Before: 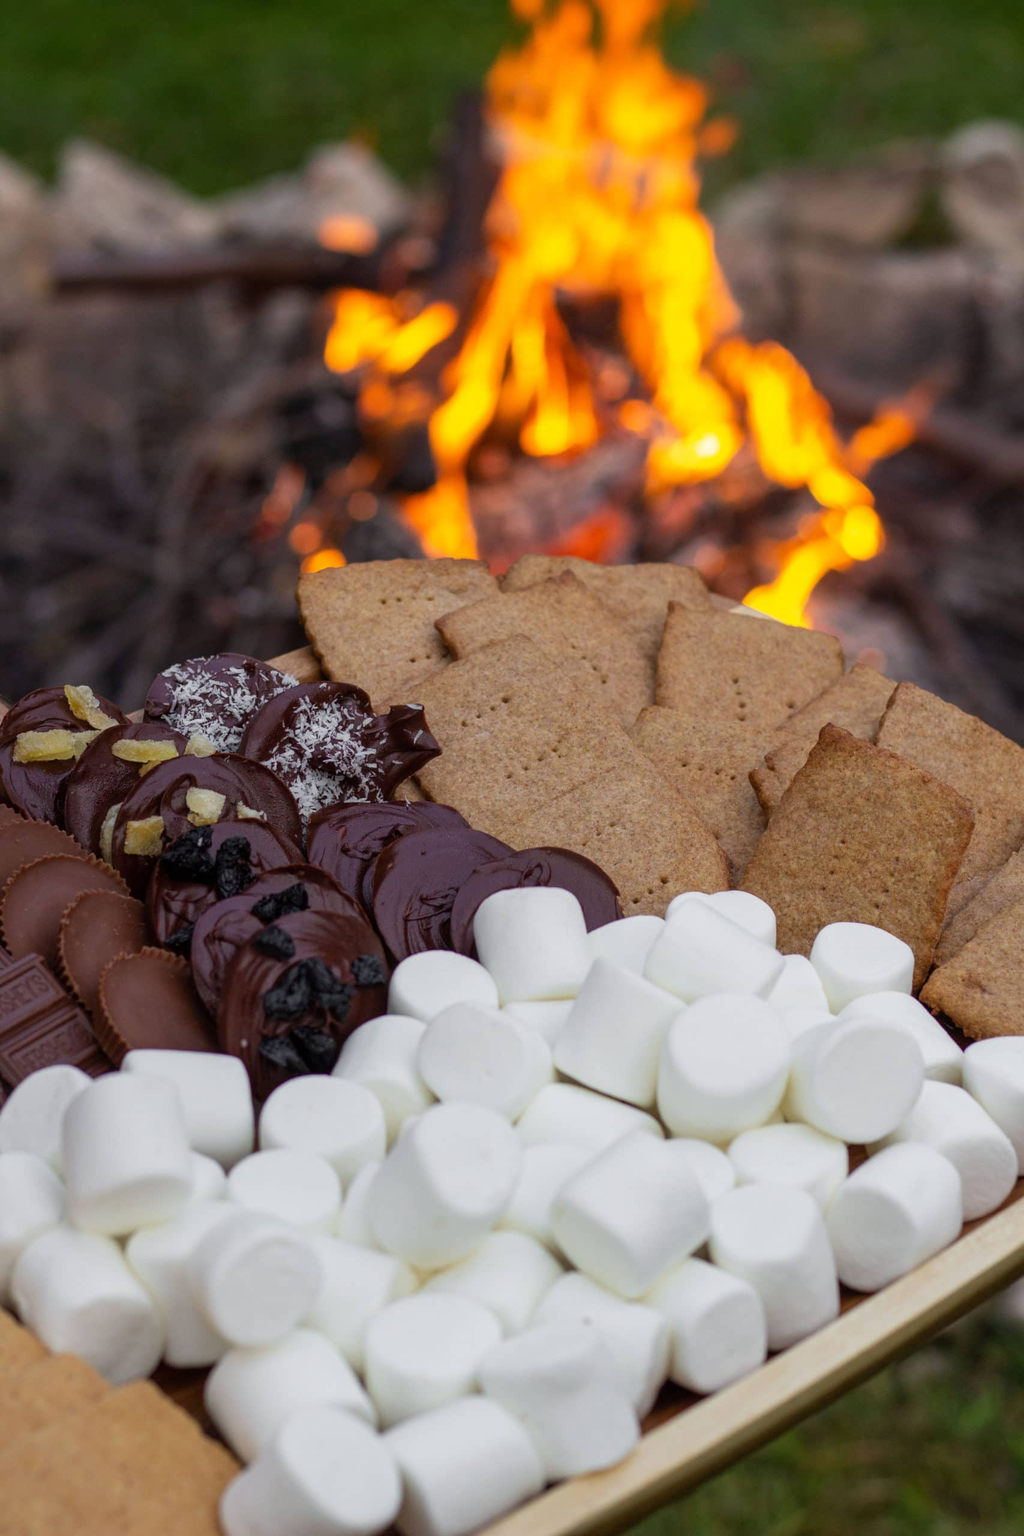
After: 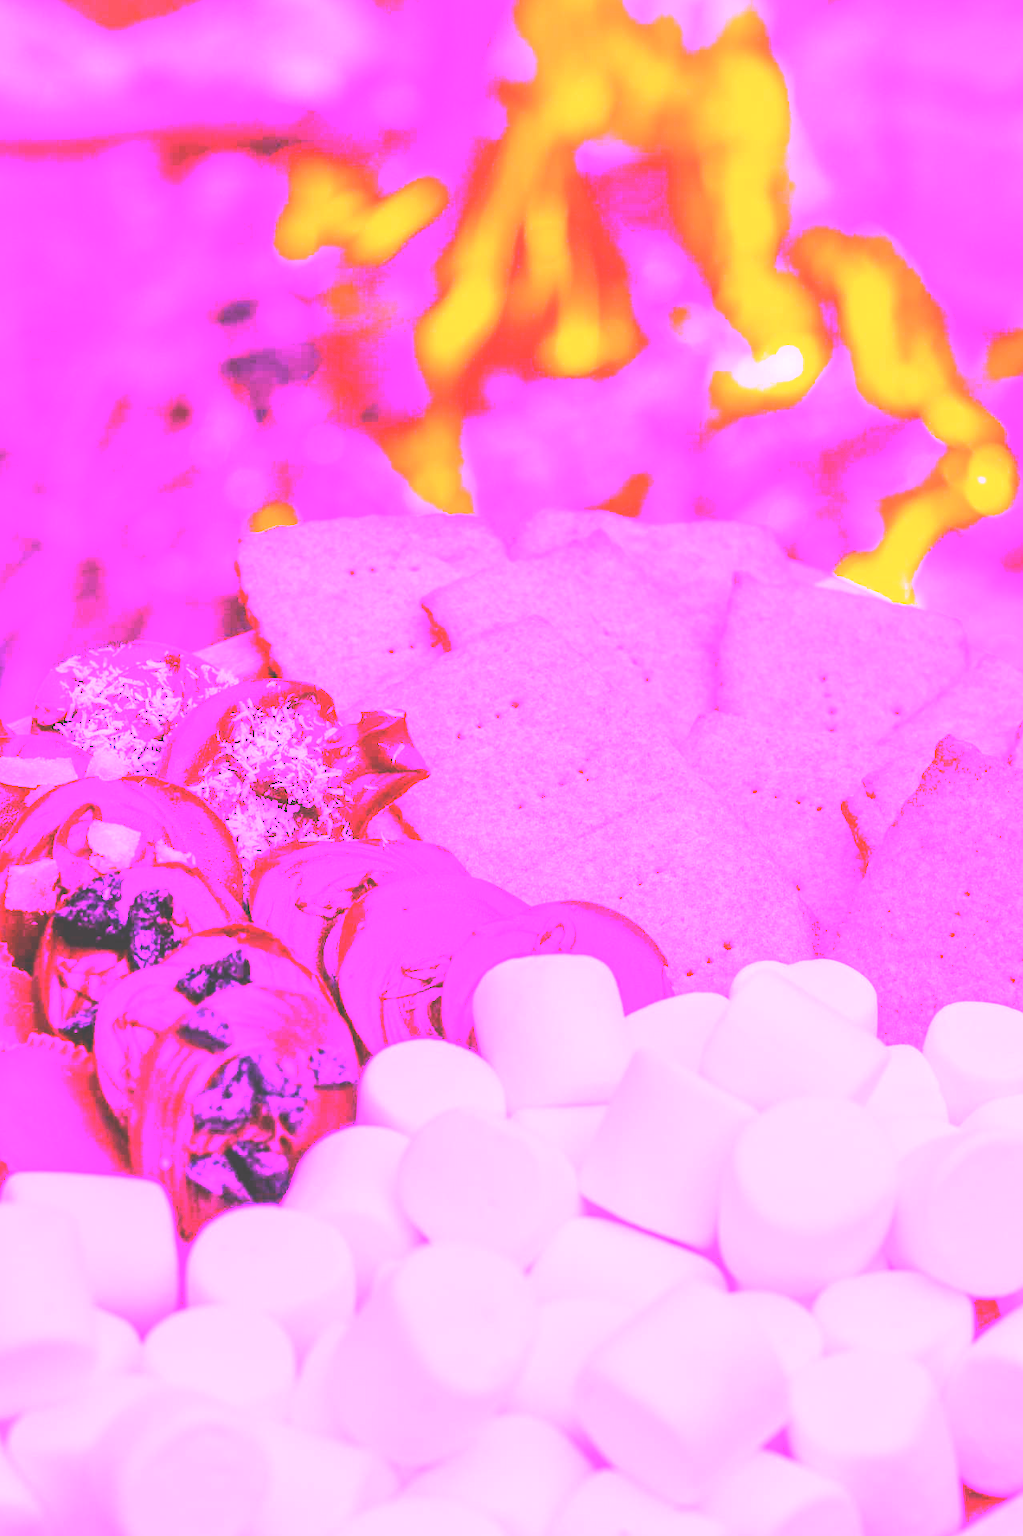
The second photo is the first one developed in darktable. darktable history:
crop and rotate: left 11.831%, top 11.346%, right 13.429%, bottom 13.899%
exposure: black level correction -0.062, exposure -0.05 EV, compensate highlight preservation false
white balance: red 8, blue 8
